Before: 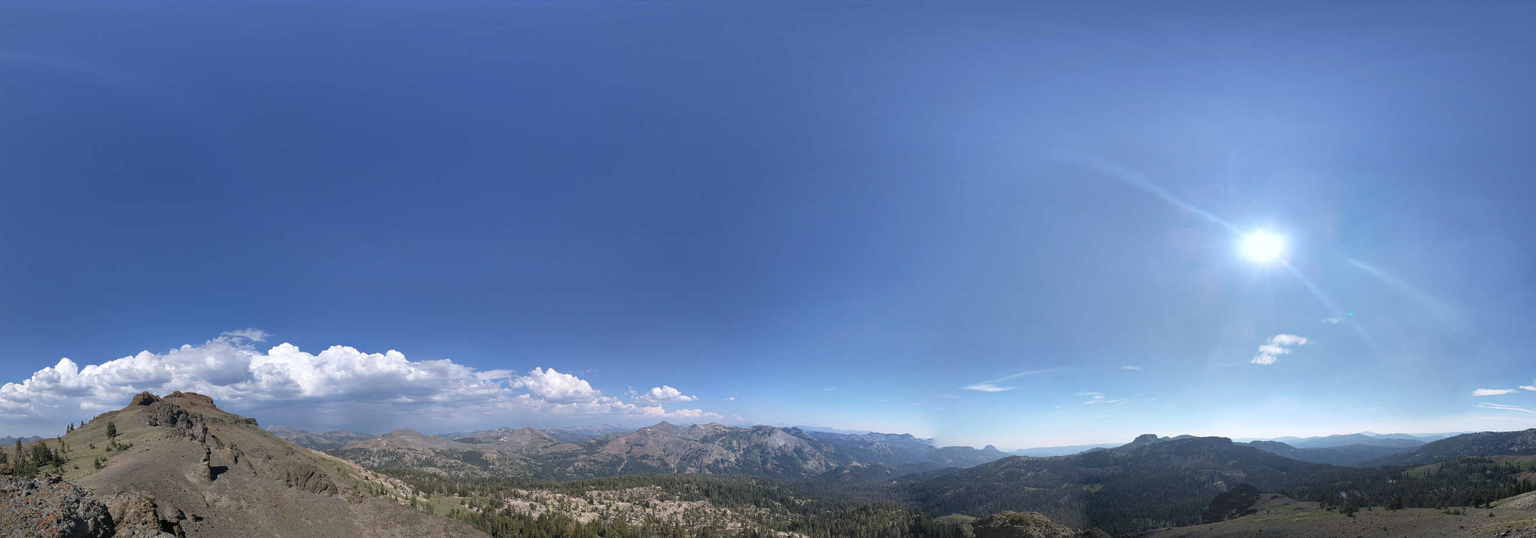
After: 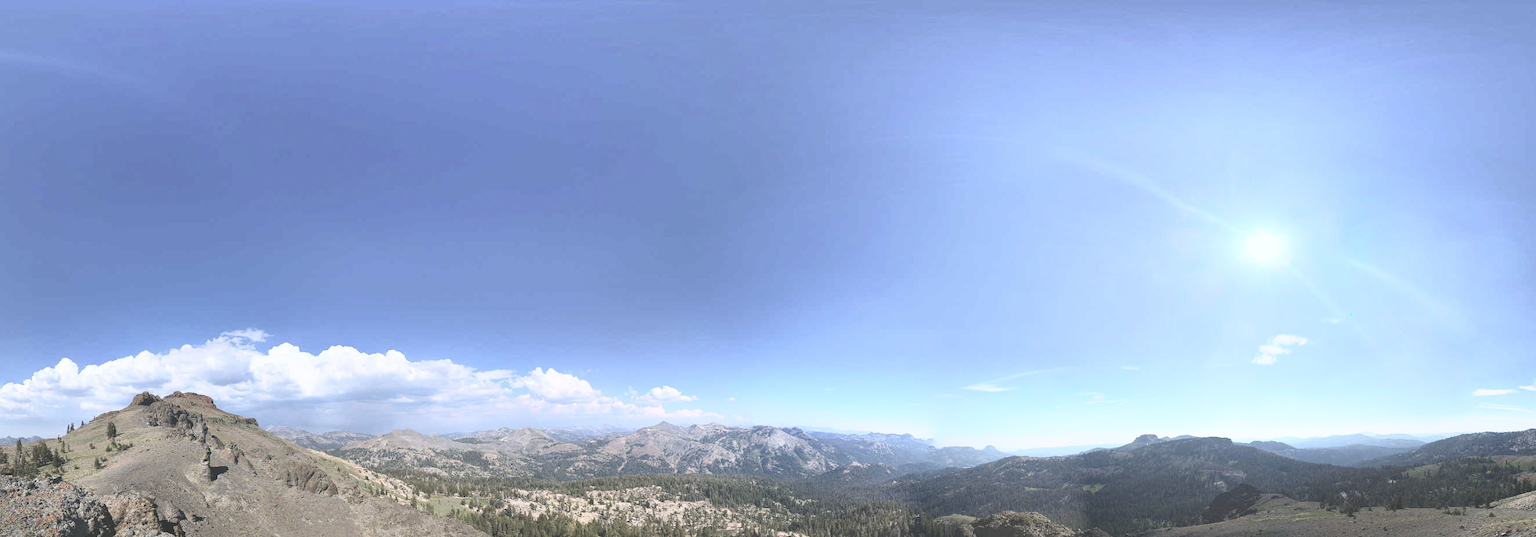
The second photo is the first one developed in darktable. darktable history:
contrast brightness saturation: contrast 0.39, brightness 0.53
exposure: black level correction -0.015, exposure -0.125 EV, compensate highlight preservation false
